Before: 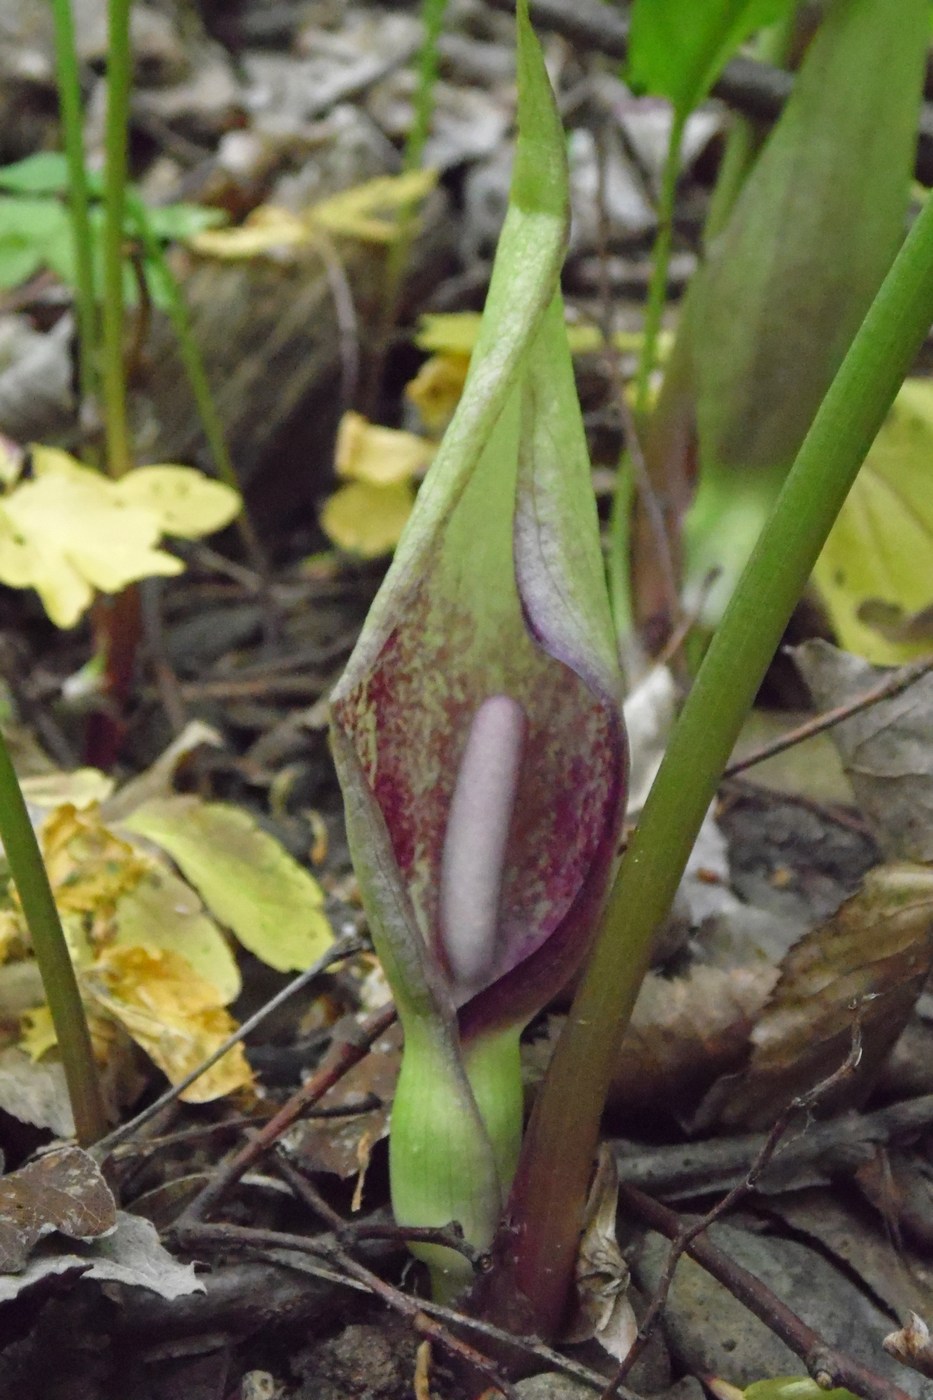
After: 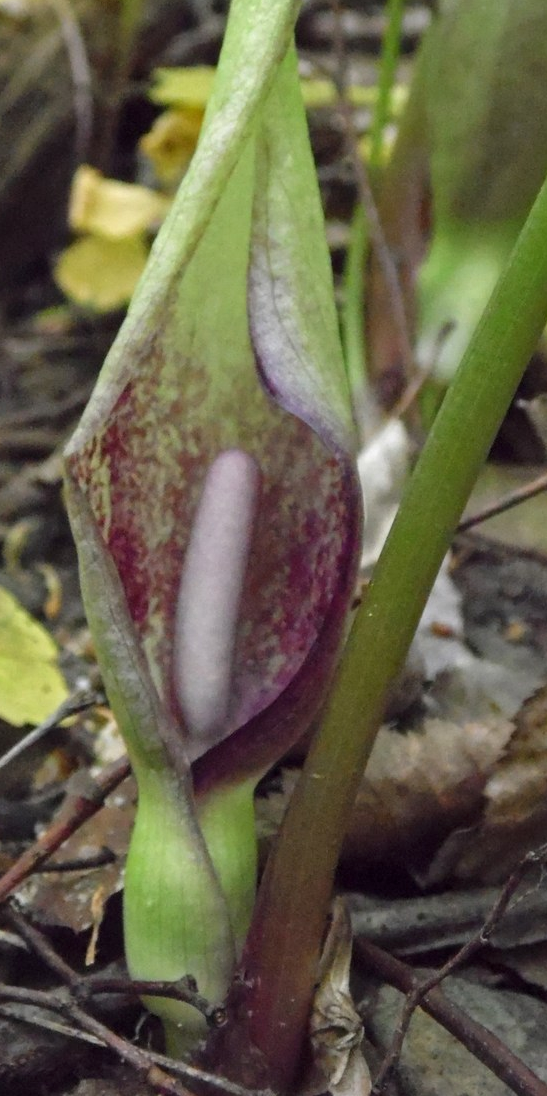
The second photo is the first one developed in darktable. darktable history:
local contrast: highlights 107%, shadows 99%, detail 119%, midtone range 0.2
tone equalizer: on, module defaults
crop and rotate: left 28.685%, top 17.642%, right 12.669%, bottom 4.033%
